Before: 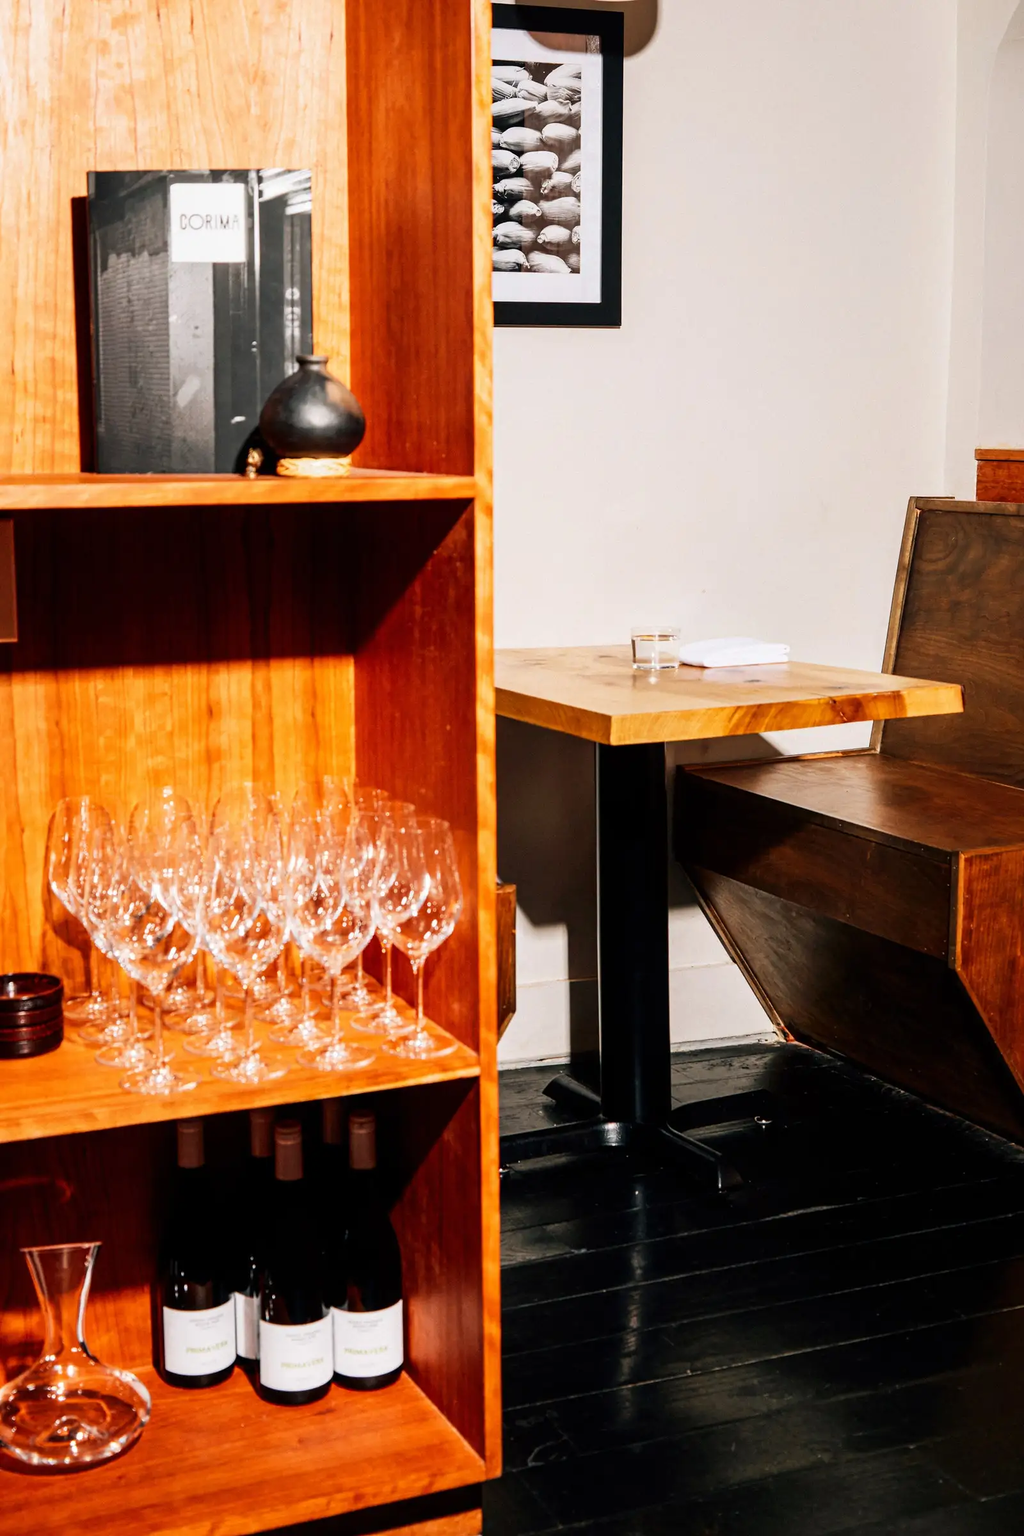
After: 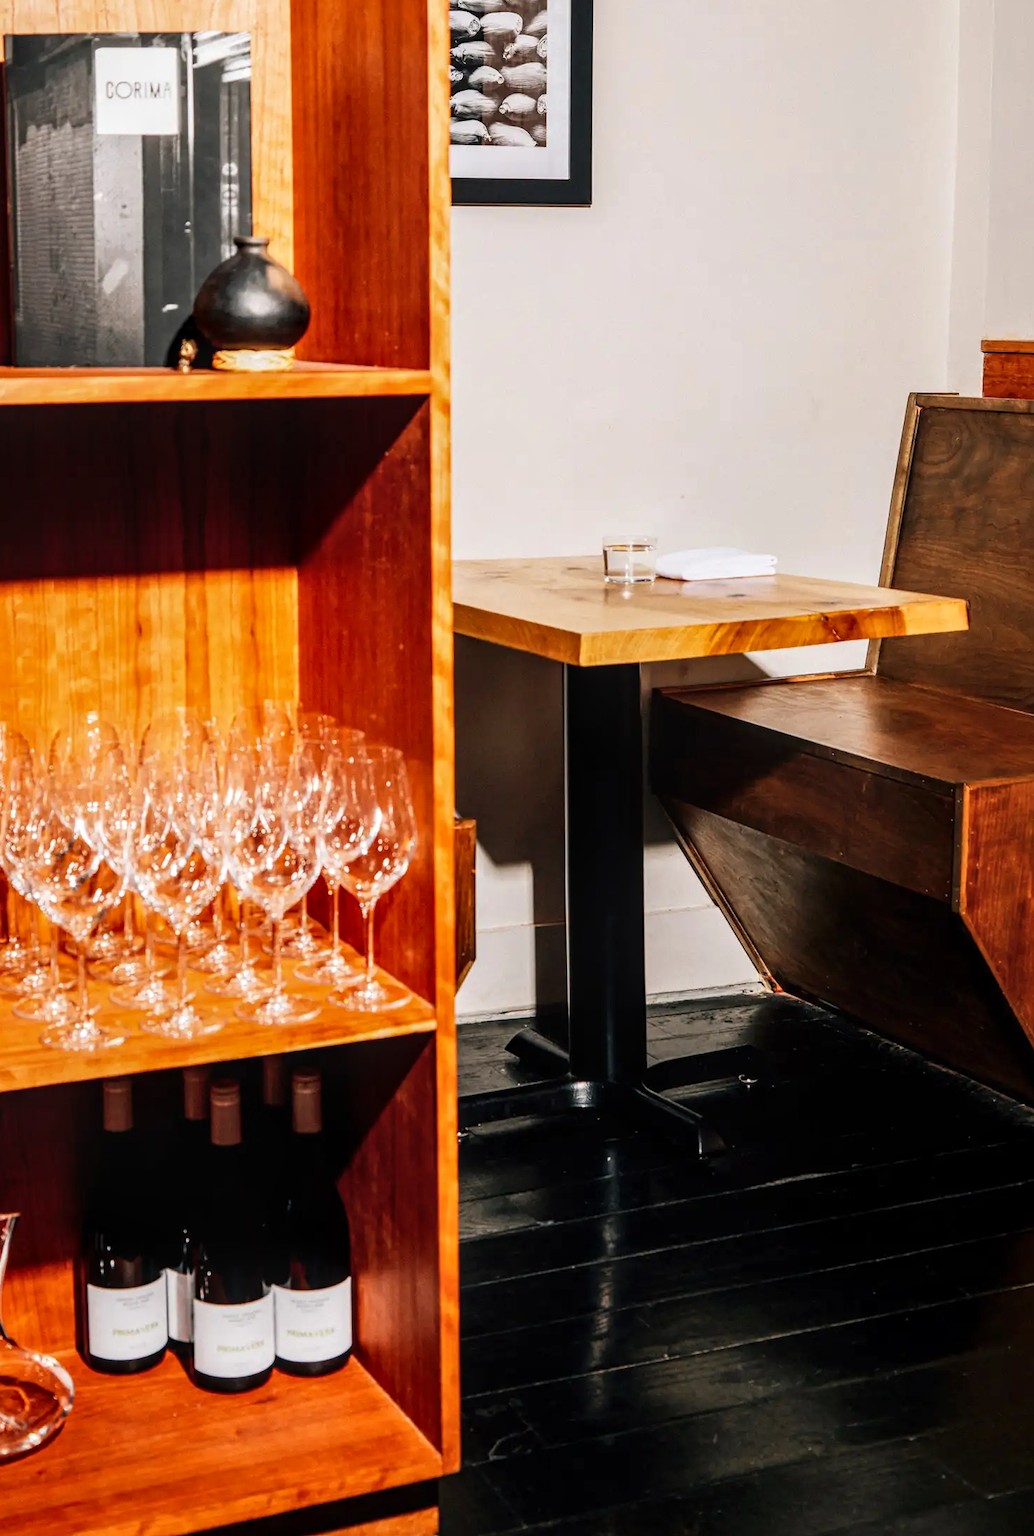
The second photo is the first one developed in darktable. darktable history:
crop and rotate: left 8.241%, top 9.127%
local contrast: on, module defaults
